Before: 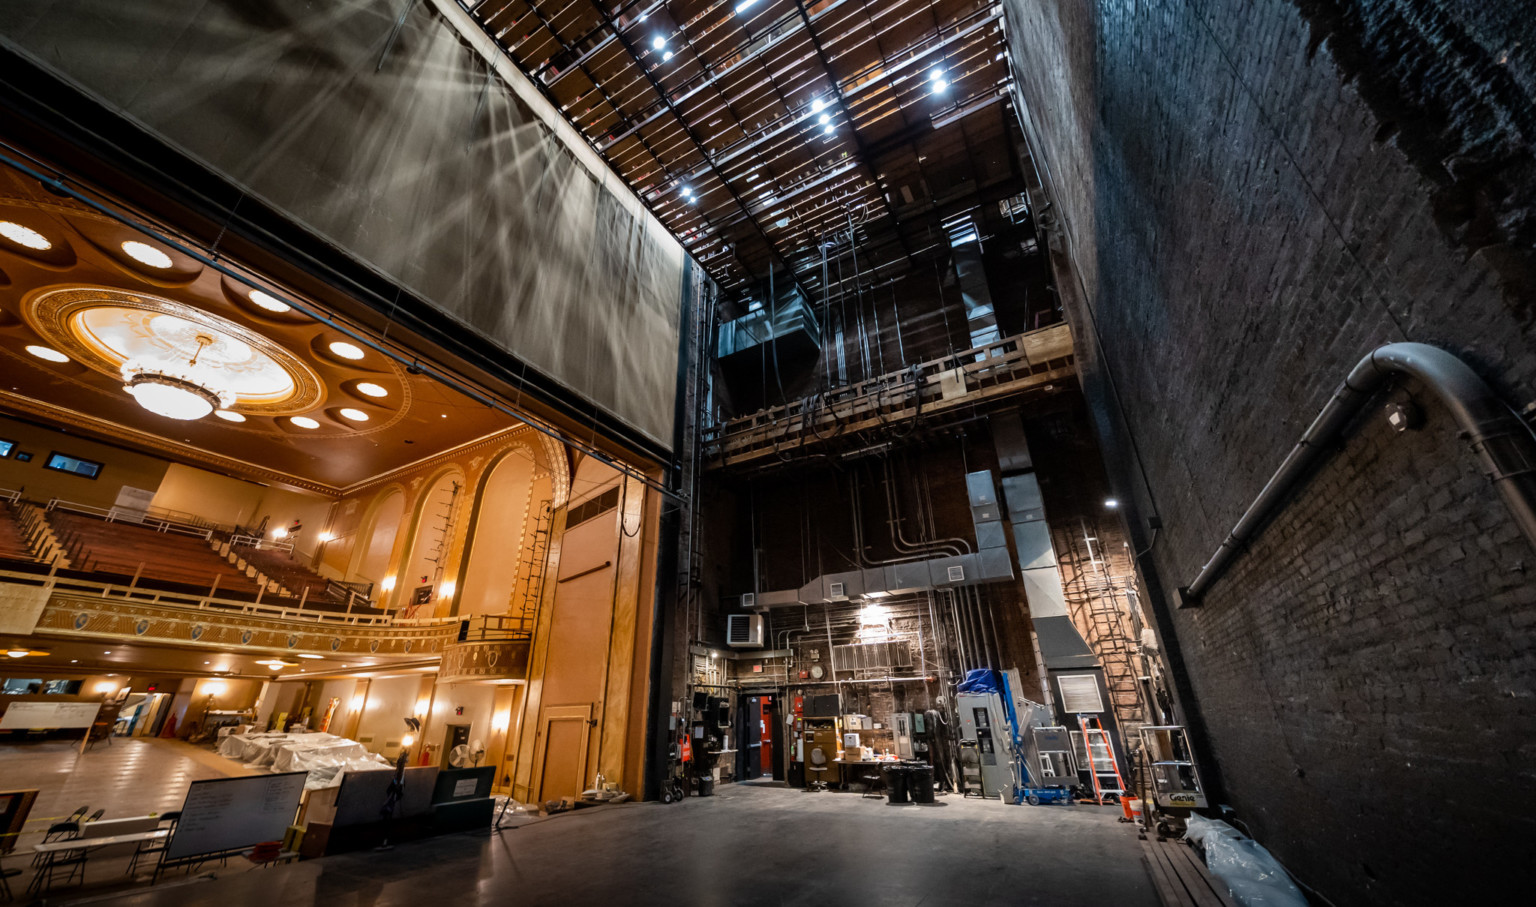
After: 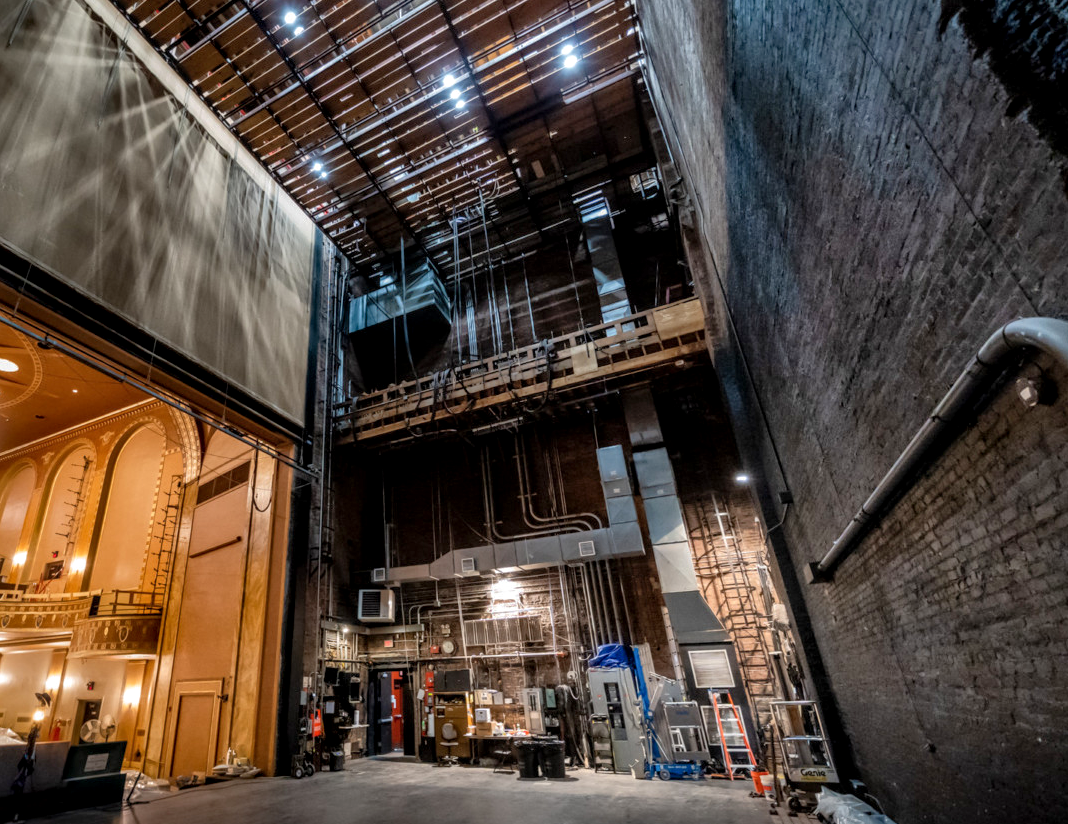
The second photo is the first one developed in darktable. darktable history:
crop and rotate: left 24.034%, top 2.838%, right 6.406%, bottom 6.299%
shadows and highlights: on, module defaults
local contrast: detail 130%
contrast brightness saturation: contrast 0.1, brightness 0.02, saturation 0.02
